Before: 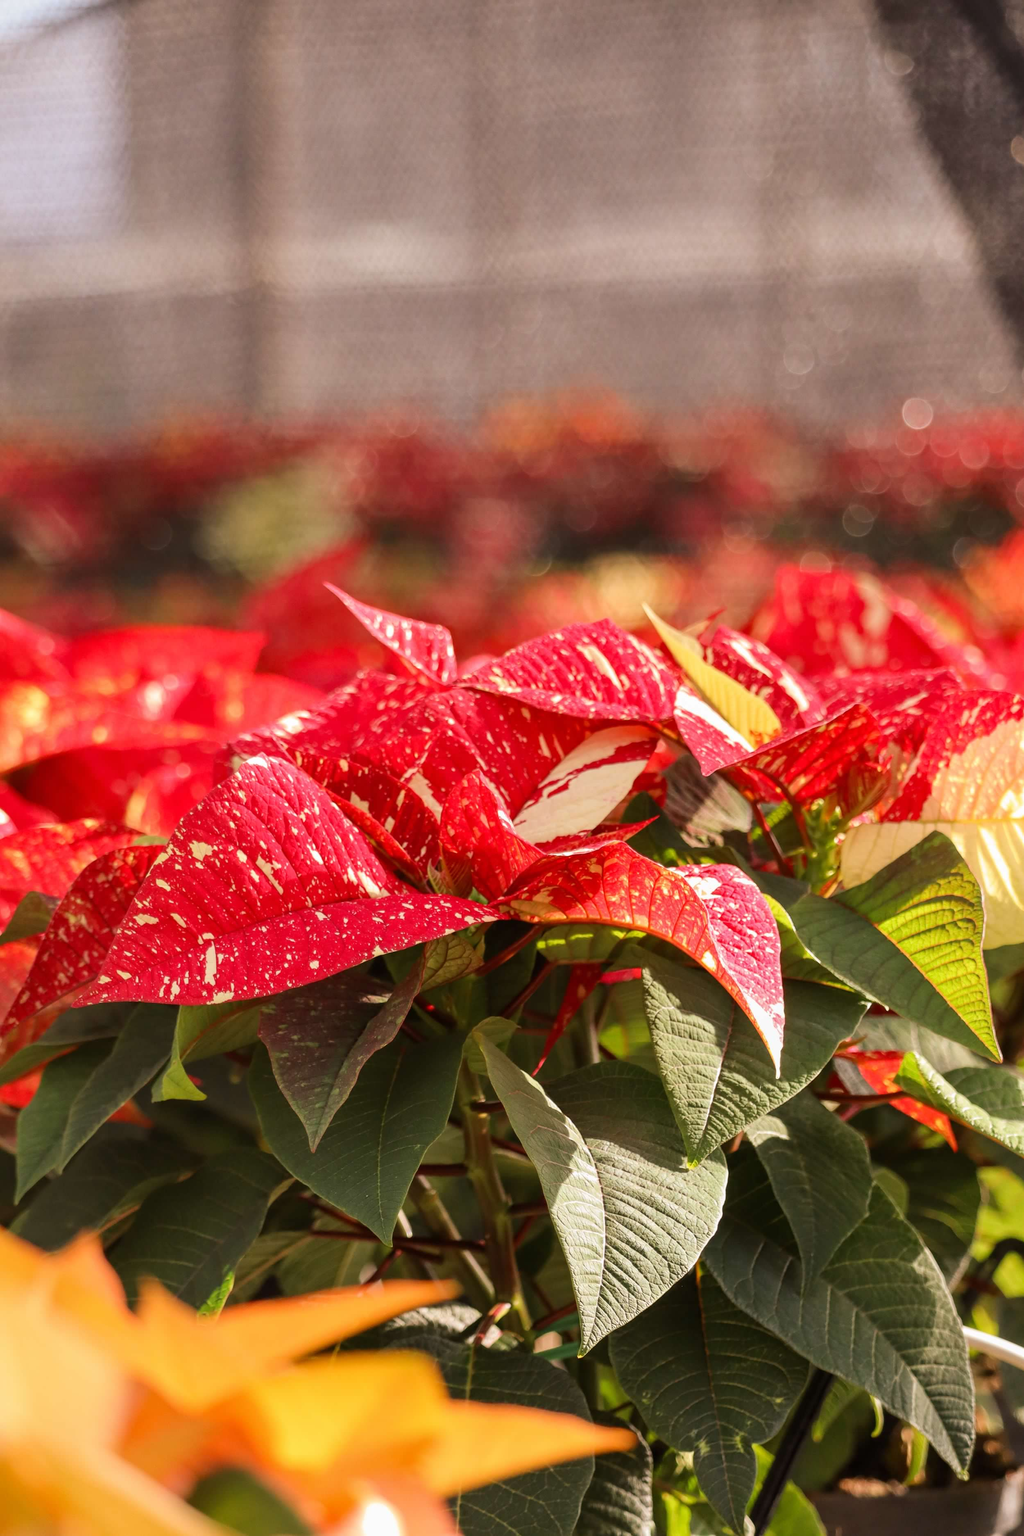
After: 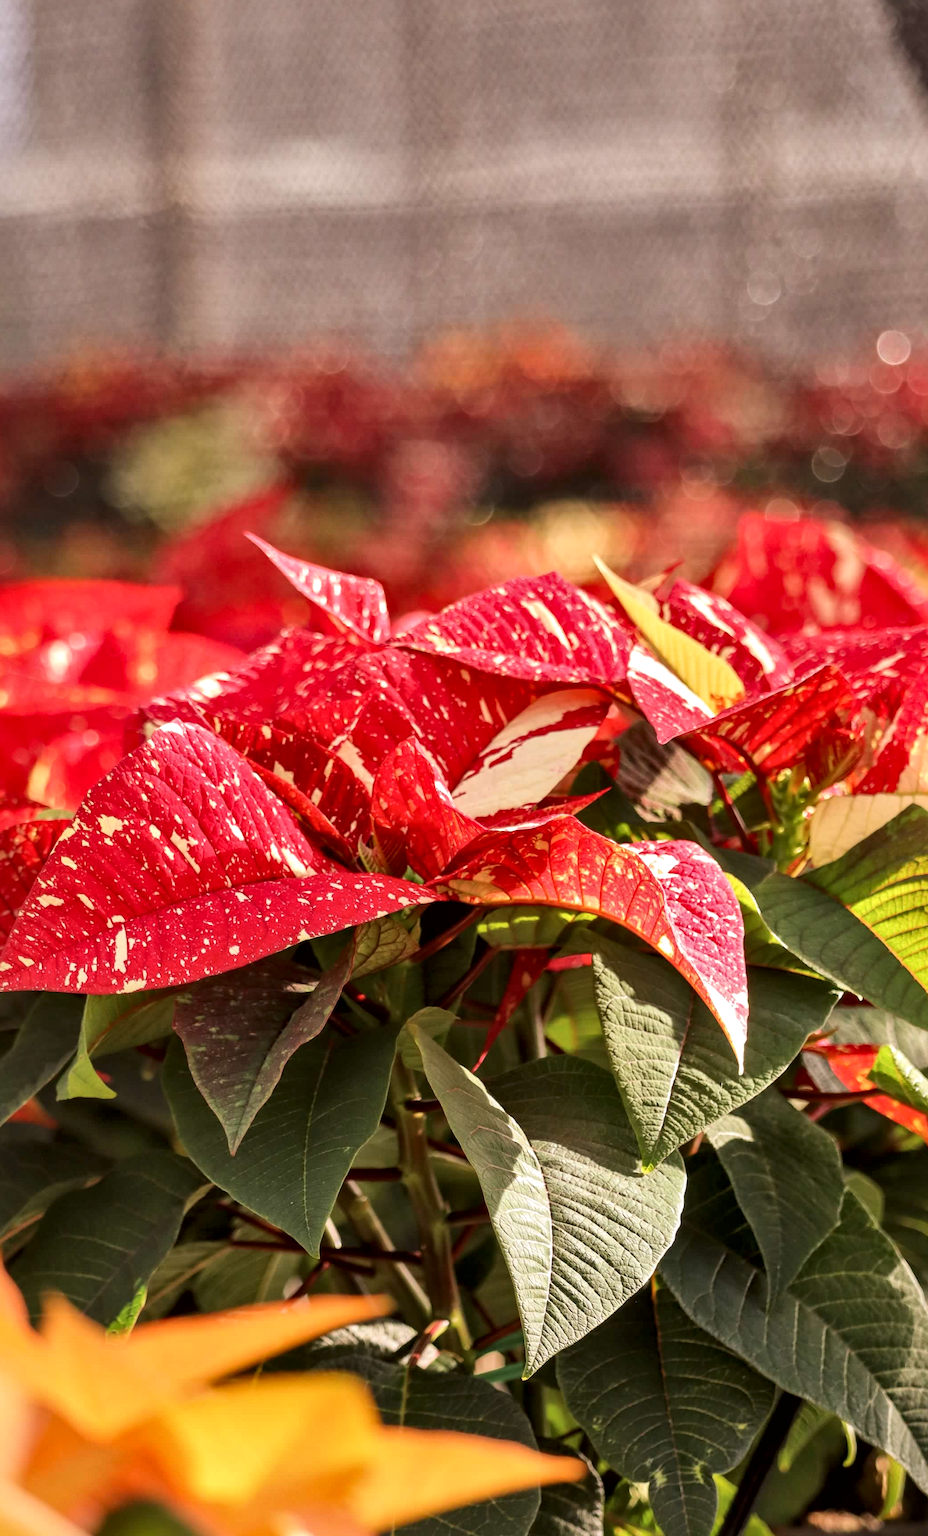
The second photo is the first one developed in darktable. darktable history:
local contrast: mode bilateral grid, contrast 24, coarseness 60, detail 151%, midtone range 0.2
crop: left 9.812%, top 6.242%, right 7.239%, bottom 2.275%
